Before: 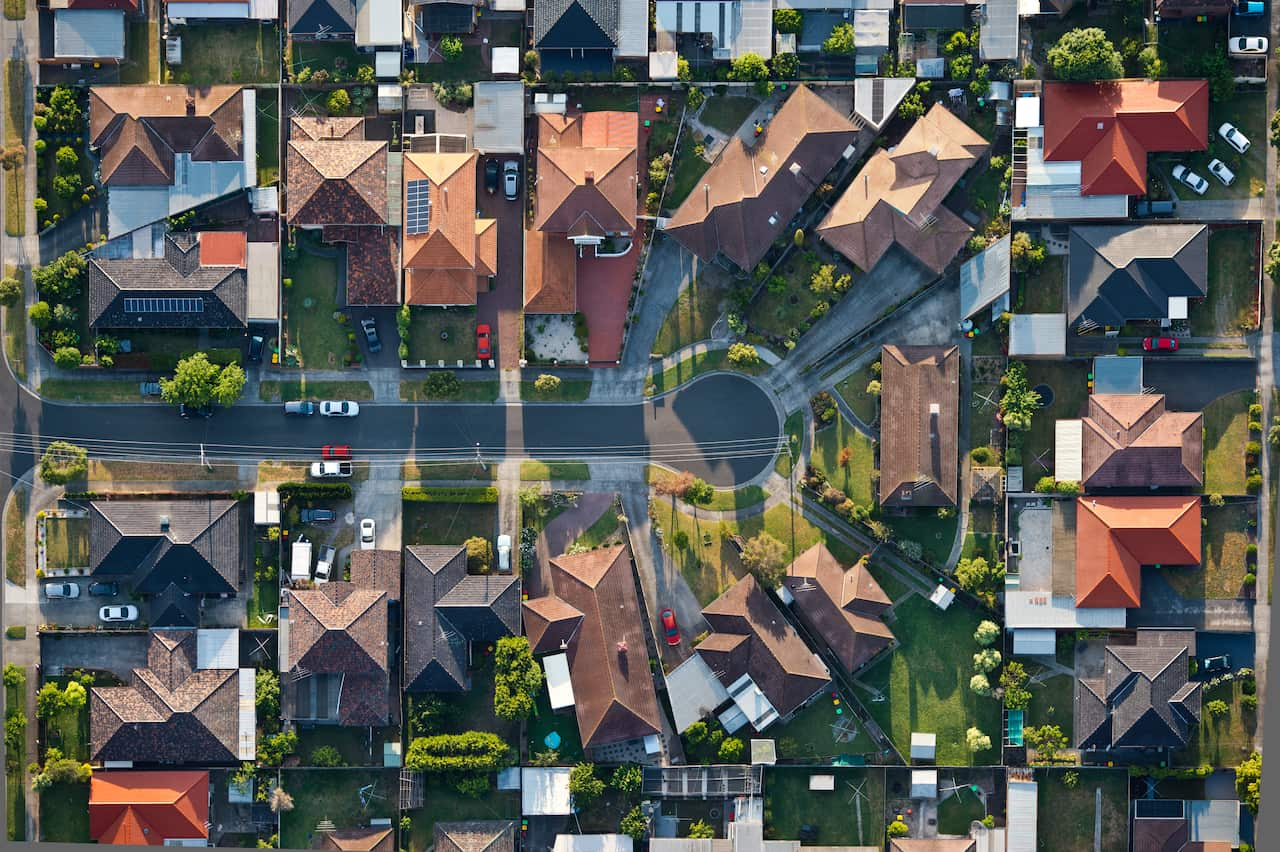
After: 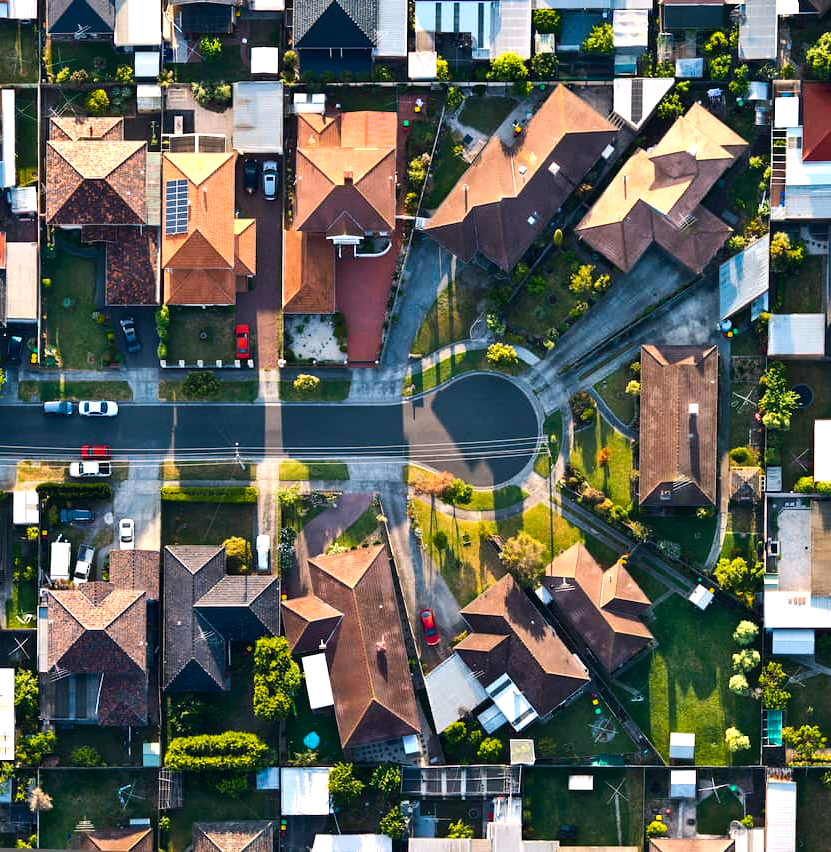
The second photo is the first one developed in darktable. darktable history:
crop and rotate: left 18.849%, right 16.17%
color balance rgb: highlights gain › chroma 0.962%, highlights gain › hue 27.61°, linear chroma grading › shadows 10.22%, linear chroma grading › highlights 9.716%, linear chroma grading › global chroma 15.446%, linear chroma grading › mid-tones 14.921%, perceptual saturation grading › global saturation 0.291%
tone equalizer: -8 EV -0.776 EV, -7 EV -0.705 EV, -6 EV -0.579 EV, -5 EV -0.421 EV, -3 EV 0.381 EV, -2 EV 0.6 EV, -1 EV 0.689 EV, +0 EV 0.747 EV, edges refinement/feathering 500, mask exposure compensation -1.57 EV, preserve details no
